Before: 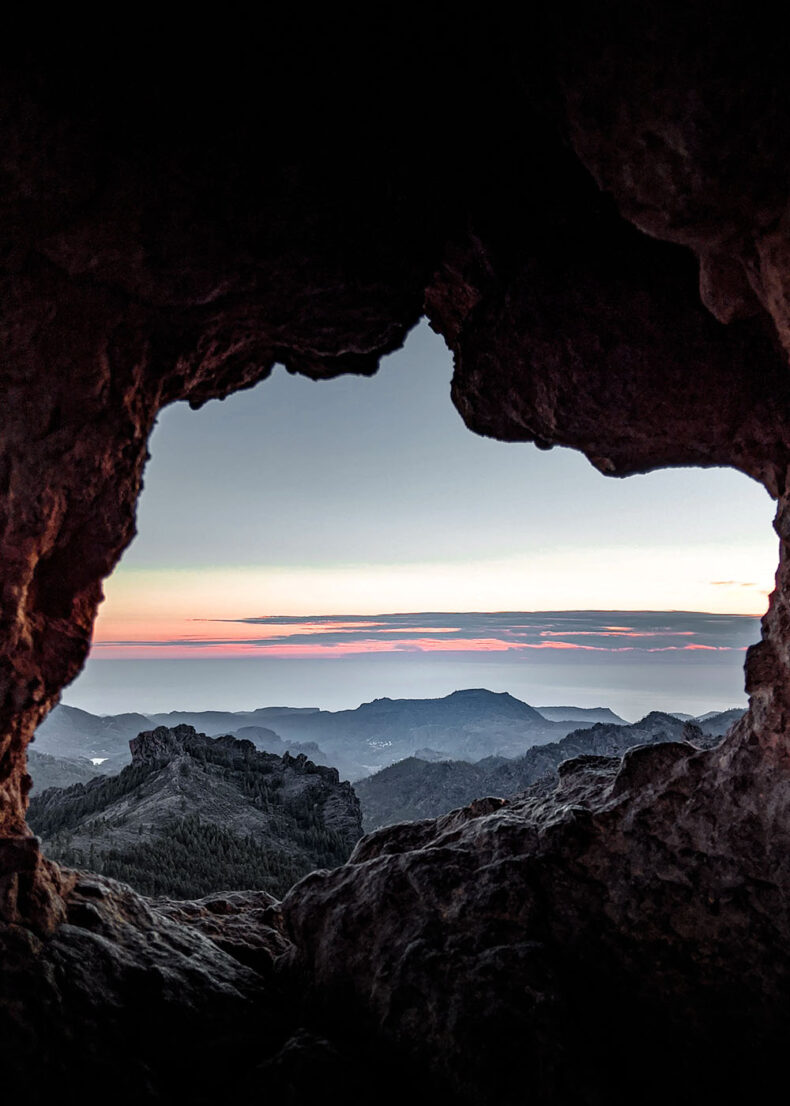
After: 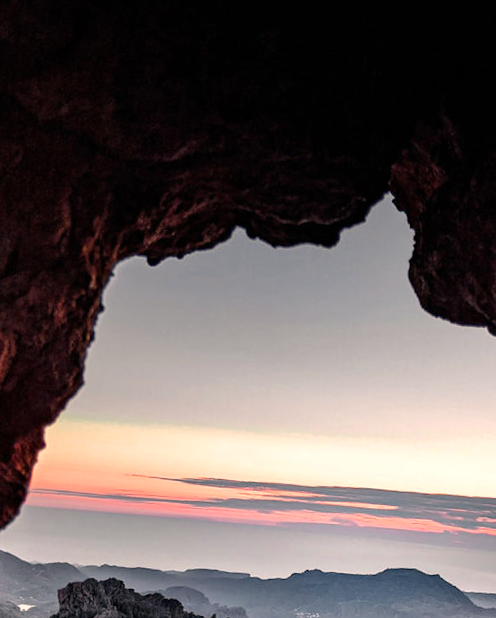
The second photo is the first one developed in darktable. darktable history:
crop and rotate: angle -4.99°, left 2.122%, top 6.945%, right 27.566%, bottom 30.519%
white balance: red 1.127, blue 0.943
